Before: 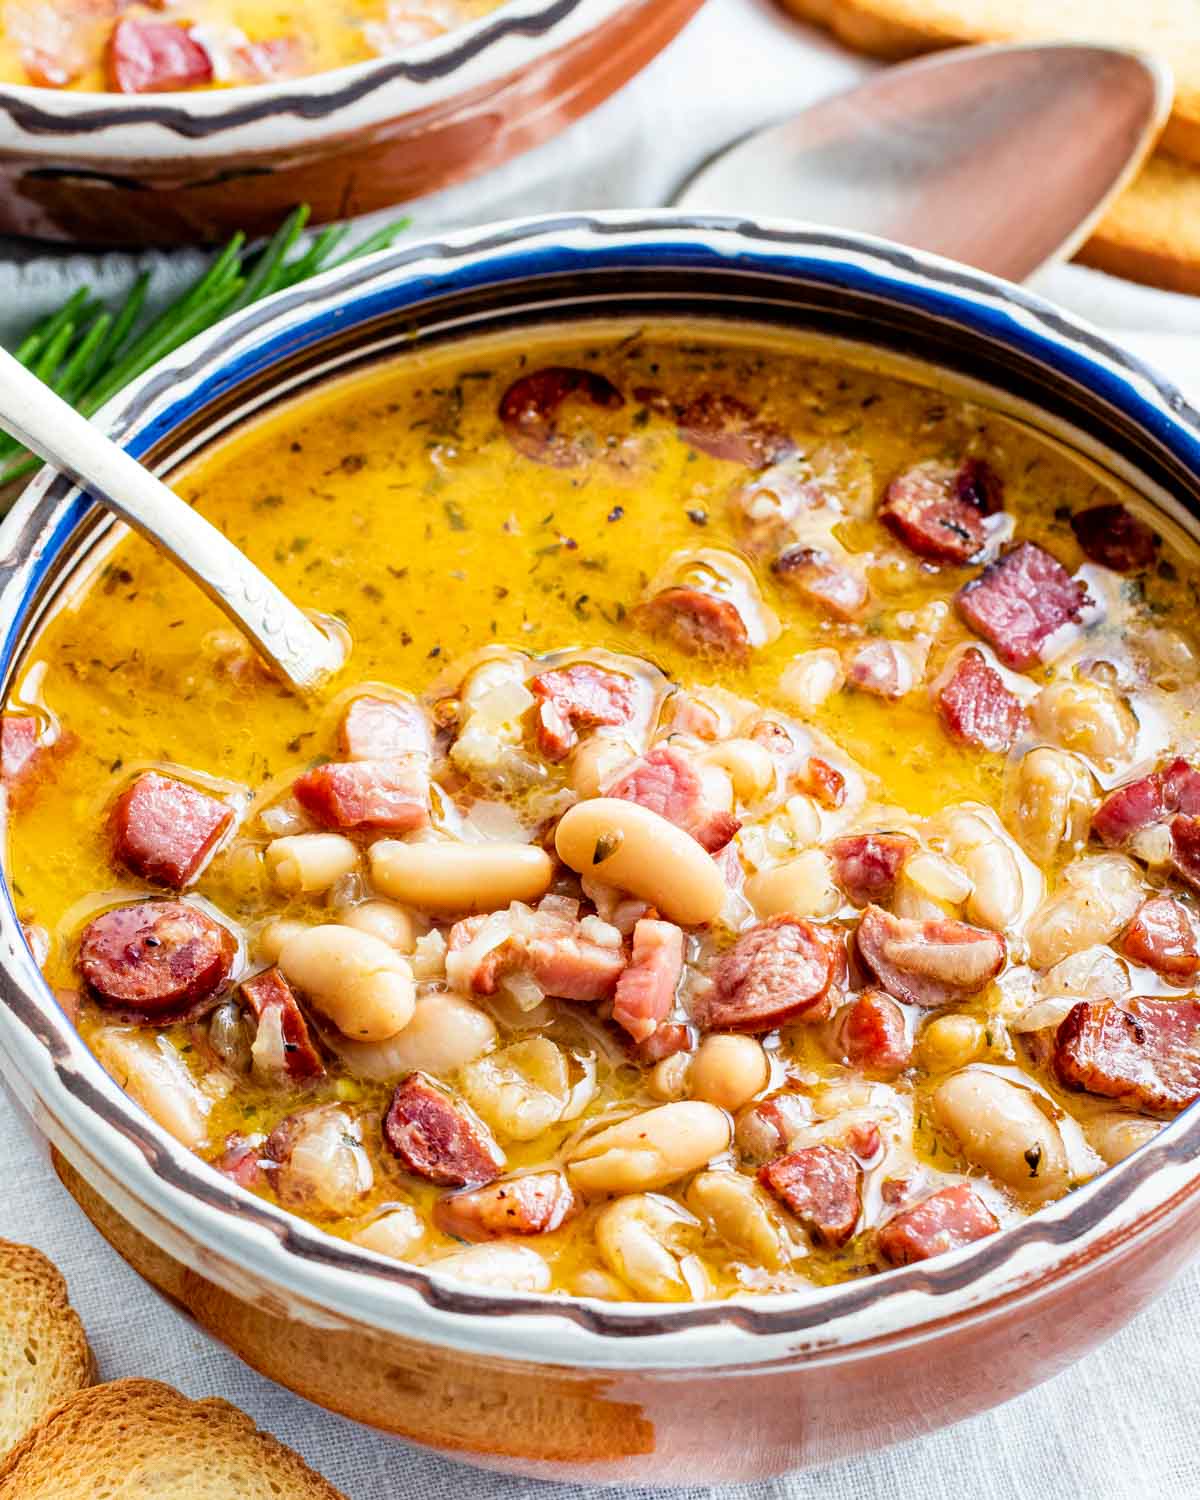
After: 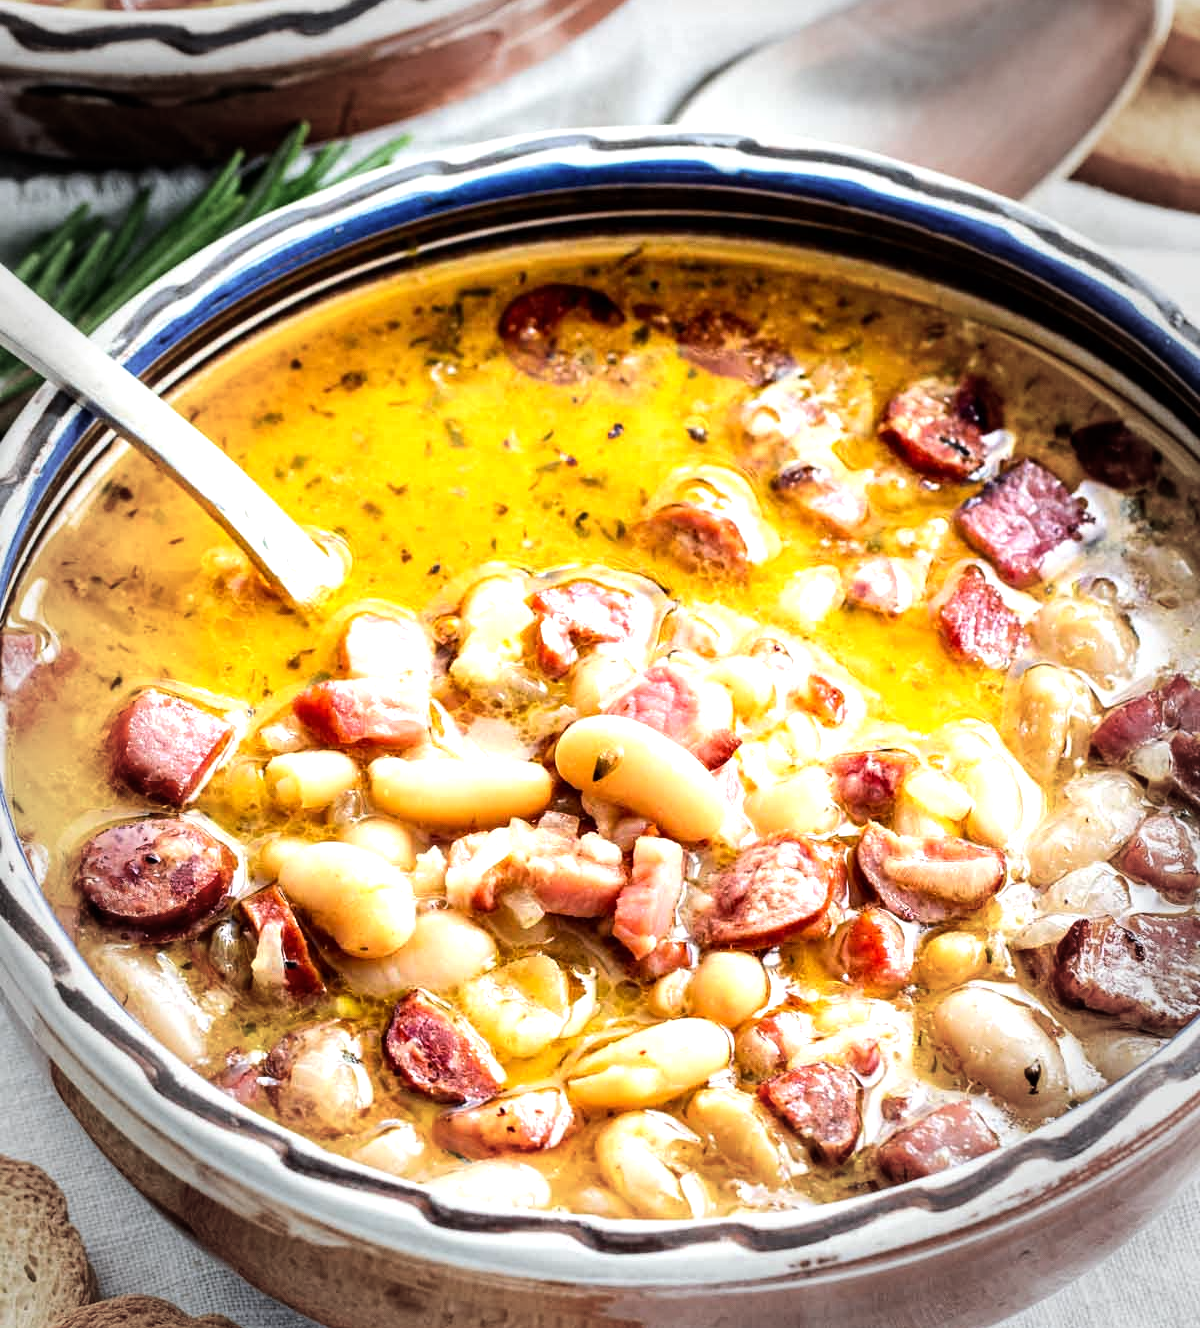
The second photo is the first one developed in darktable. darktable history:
tone equalizer: -8 EV -0.718 EV, -7 EV -0.666 EV, -6 EV -0.611 EV, -5 EV -0.39 EV, -3 EV 0.377 EV, -2 EV 0.6 EV, -1 EV 0.684 EV, +0 EV 0.773 EV, edges refinement/feathering 500, mask exposure compensation -1.57 EV, preserve details no
vignetting: fall-off start 66.17%, fall-off radius 39.75%, automatic ratio true, width/height ratio 0.664
crop and rotate: top 5.558%, bottom 5.891%
